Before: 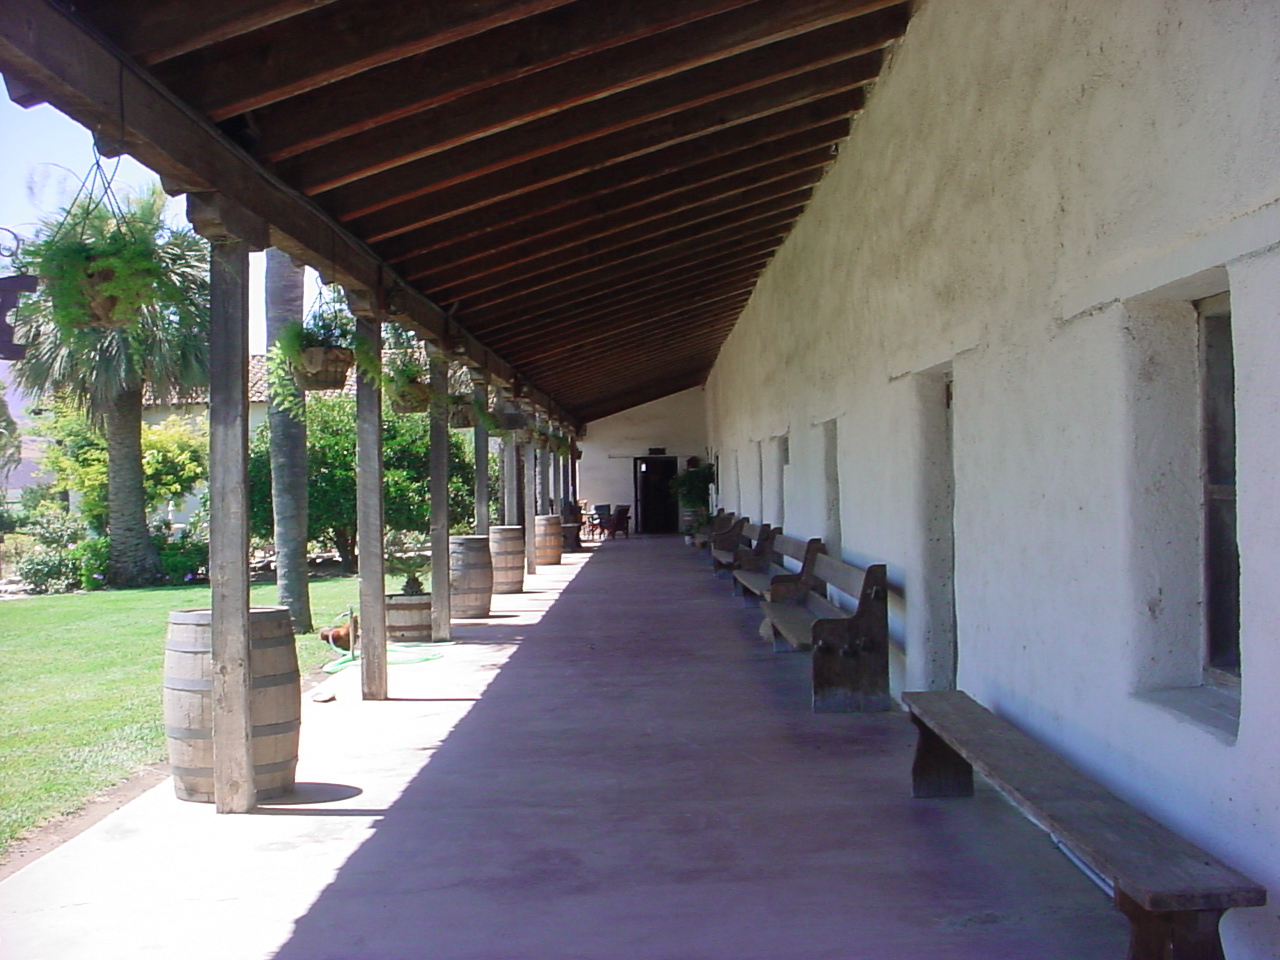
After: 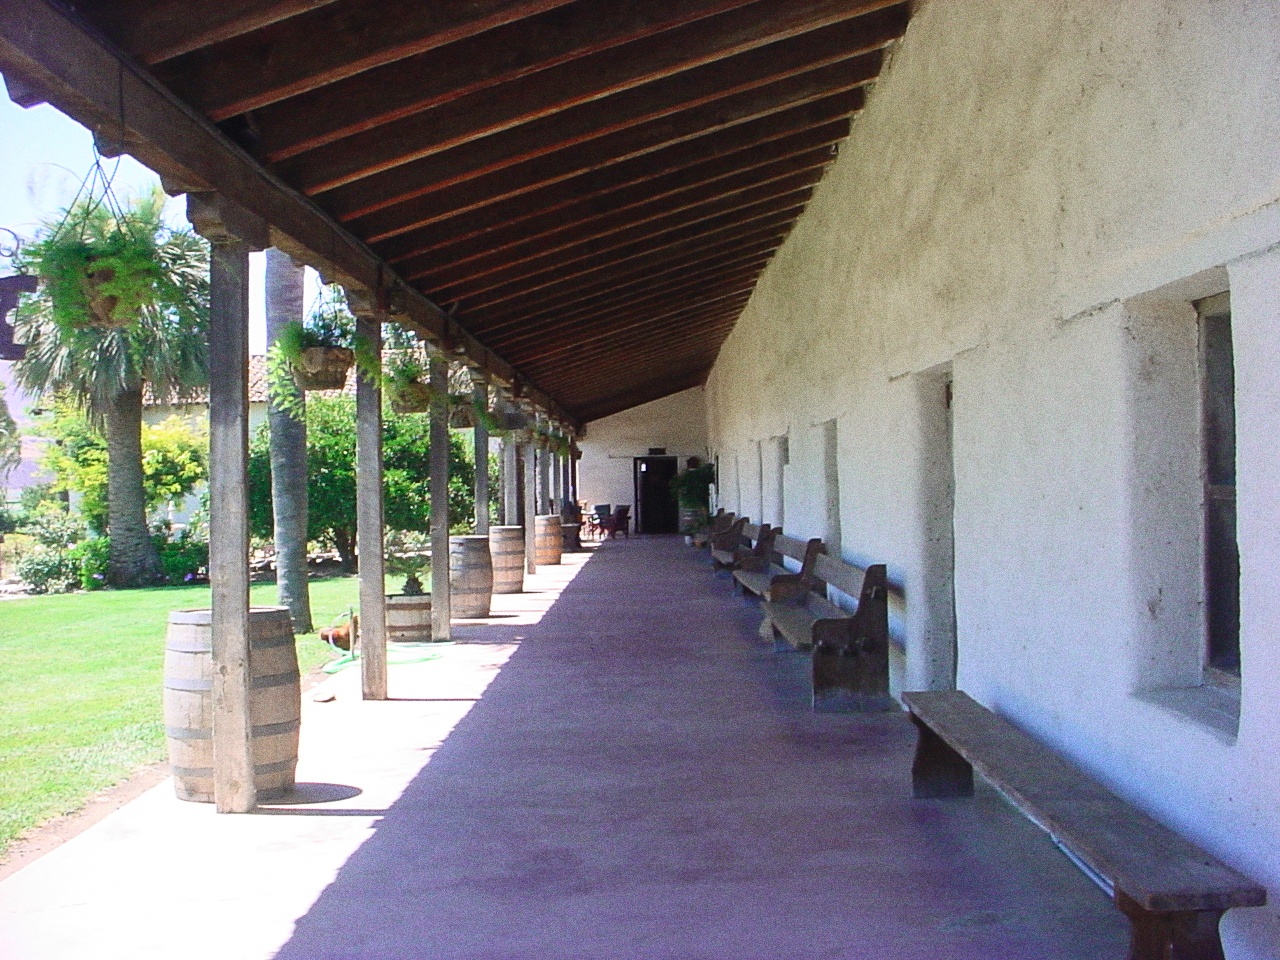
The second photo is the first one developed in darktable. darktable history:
contrast brightness saturation: contrast 0.2, brightness 0.16, saturation 0.22
grain: coarseness 0.09 ISO, strength 40%
